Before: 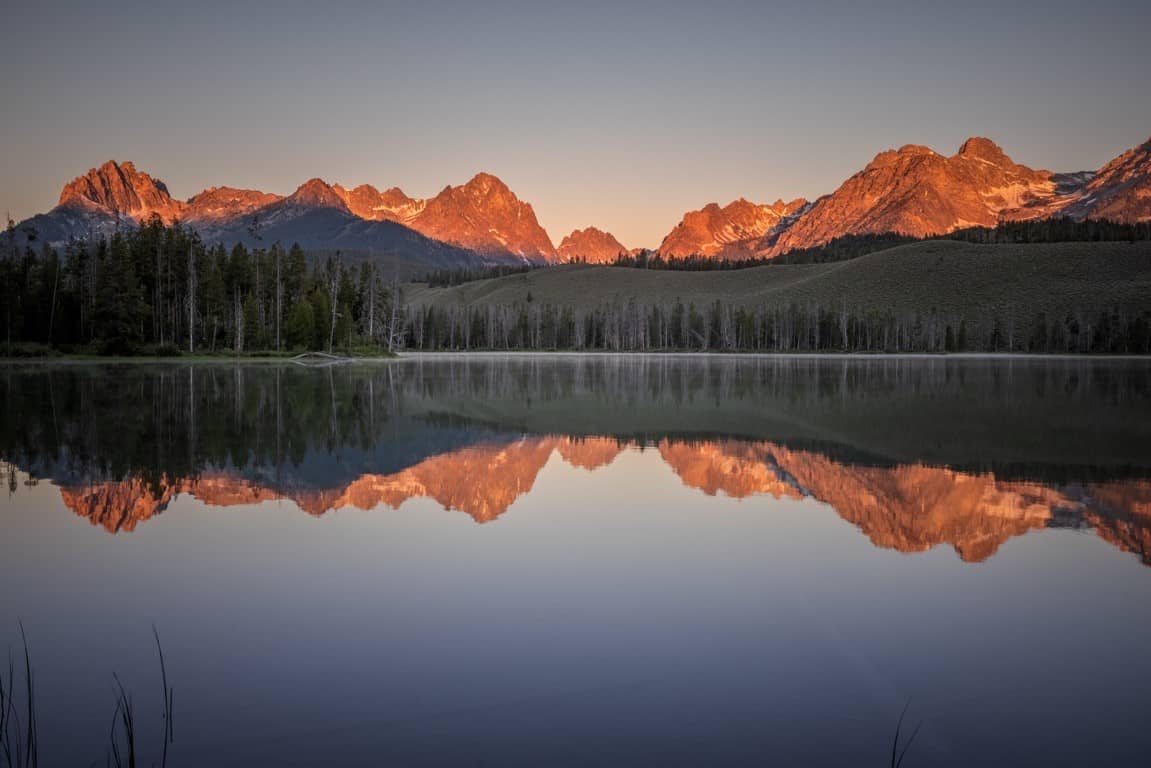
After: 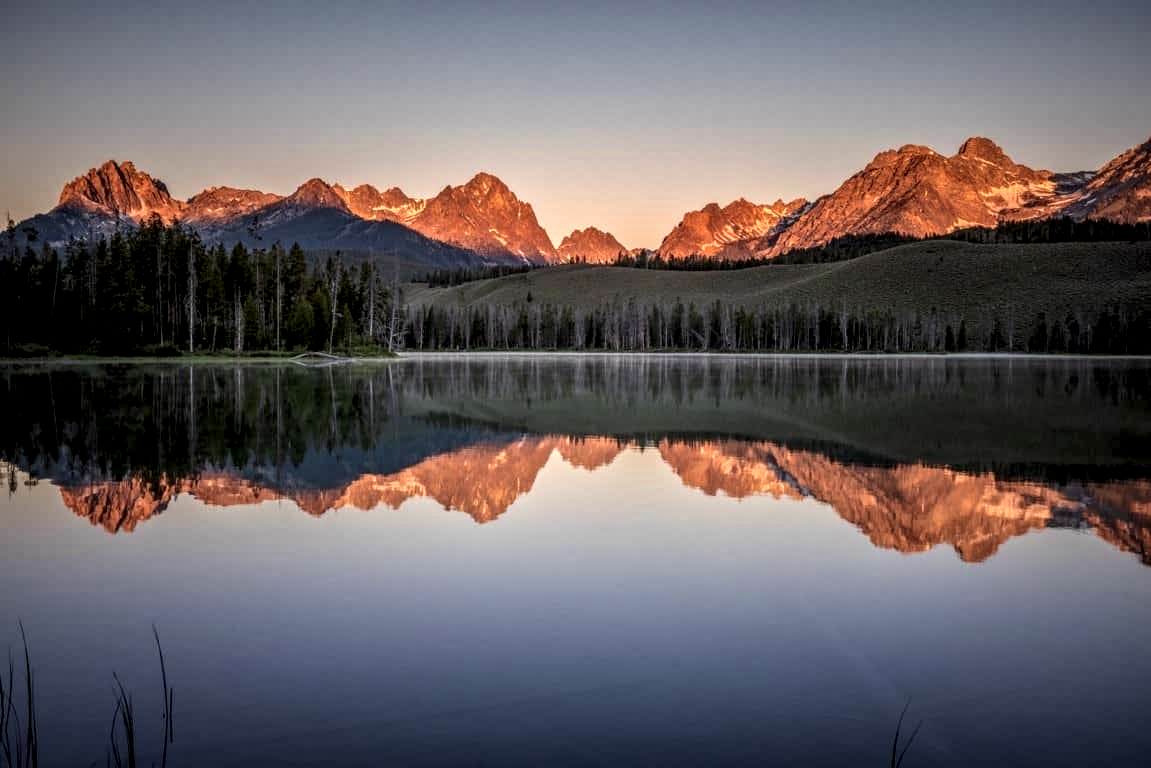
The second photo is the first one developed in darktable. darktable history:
local contrast: highlights 0%, shadows 0%, detail 182%
velvia: on, module defaults
